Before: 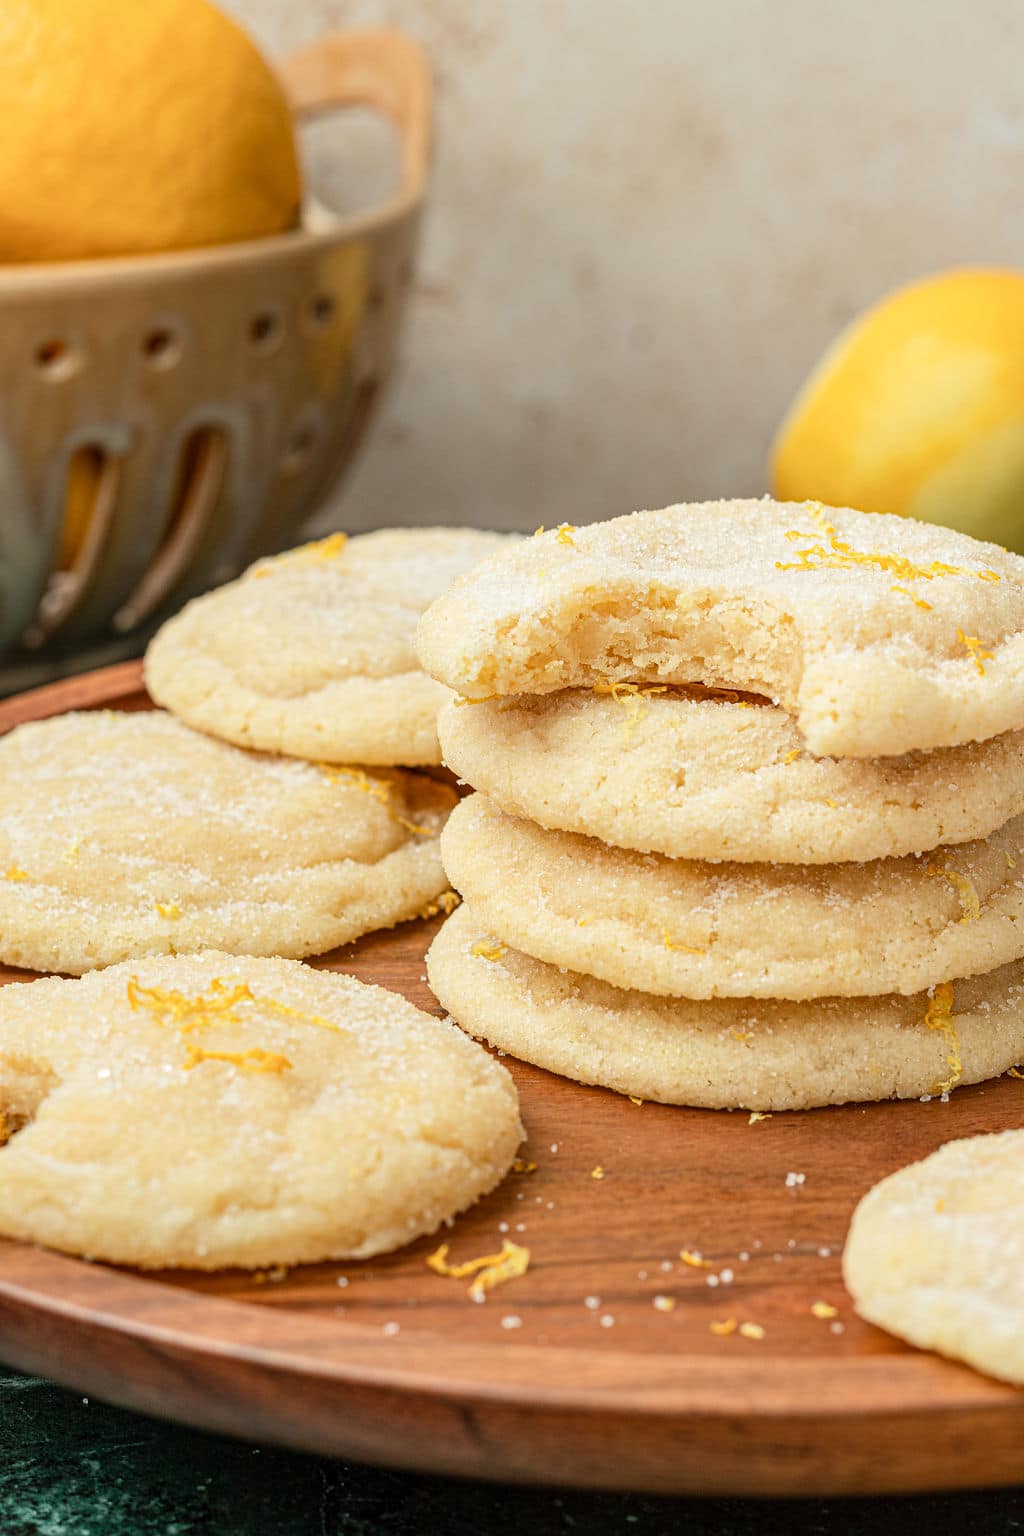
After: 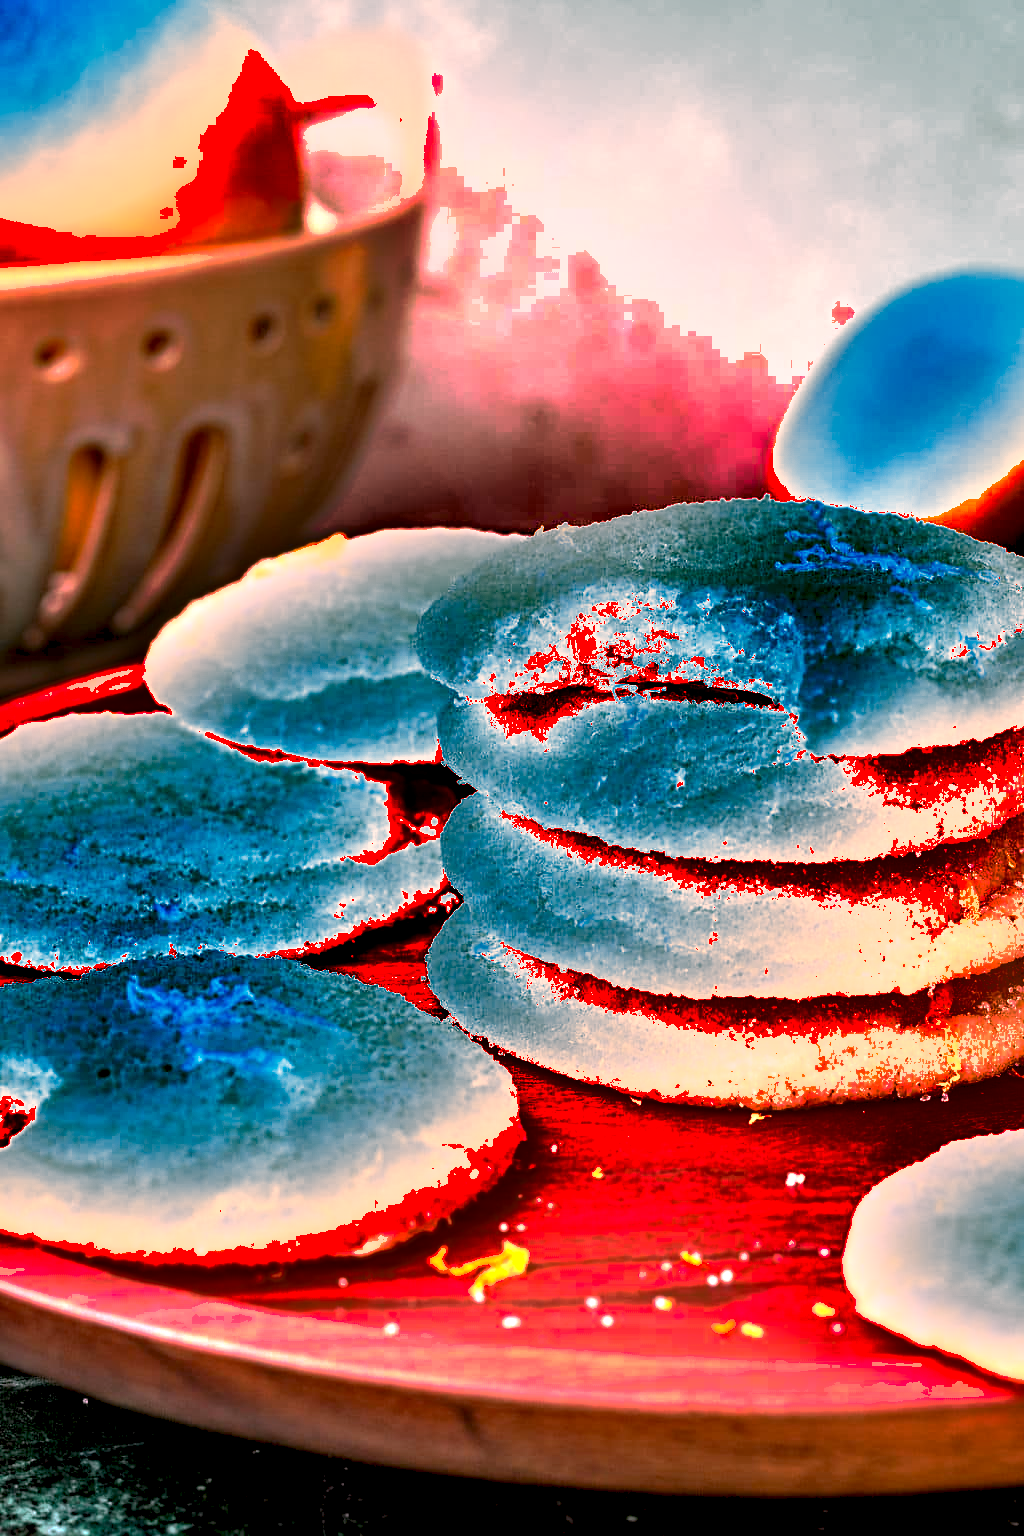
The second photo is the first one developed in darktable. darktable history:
shadows and highlights: shadows color adjustment 97.66%, soften with gaussian
exposure: black level correction 0.011, exposure 1.088 EV, compensate exposure bias true, compensate highlight preservation false
tone curve: curves: ch0 [(0, 0) (0.003, 0.029) (0.011, 0.034) (0.025, 0.044) (0.044, 0.057) (0.069, 0.07) (0.1, 0.084) (0.136, 0.104) (0.177, 0.127) (0.224, 0.156) (0.277, 0.192) (0.335, 0.236) (0.399, 0.284) (0.468, 0.339) (0.543, 0.393) (0.623, 0.454) (0.709, 0.541) (0.801, 0.65) (0.898, 0.766) (1, 1)], preserve colors none
white balance: red 1.188, blue 1.11
